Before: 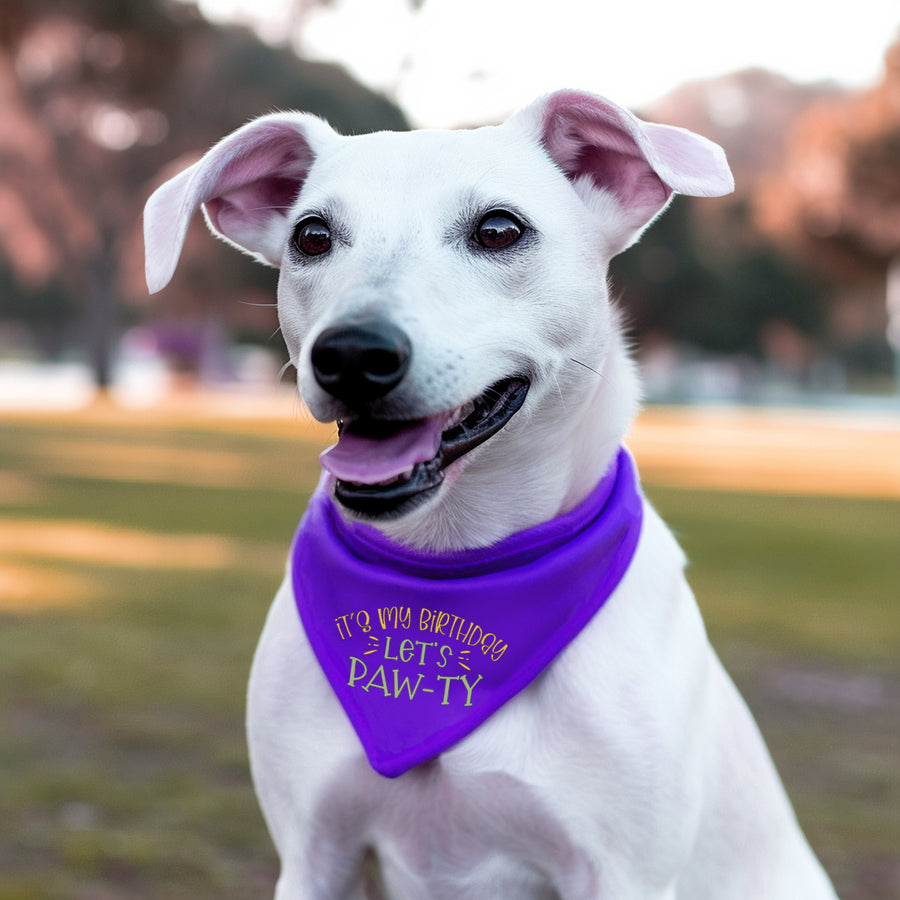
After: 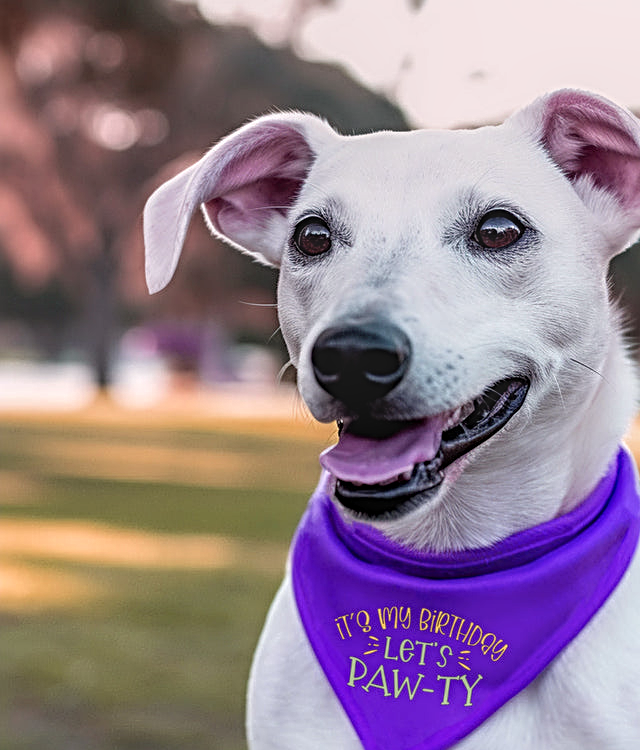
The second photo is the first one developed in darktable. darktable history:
graduated density: density 0.38 EV, hardness 21%, rotation -6.11°, saturation 32%
crop: right 28.885%, bottom 16.626%
local contrast: highlights 0%, shadows 0%, detail 133%
tone equalizer: on, module defaults
sharpen: radius 4
